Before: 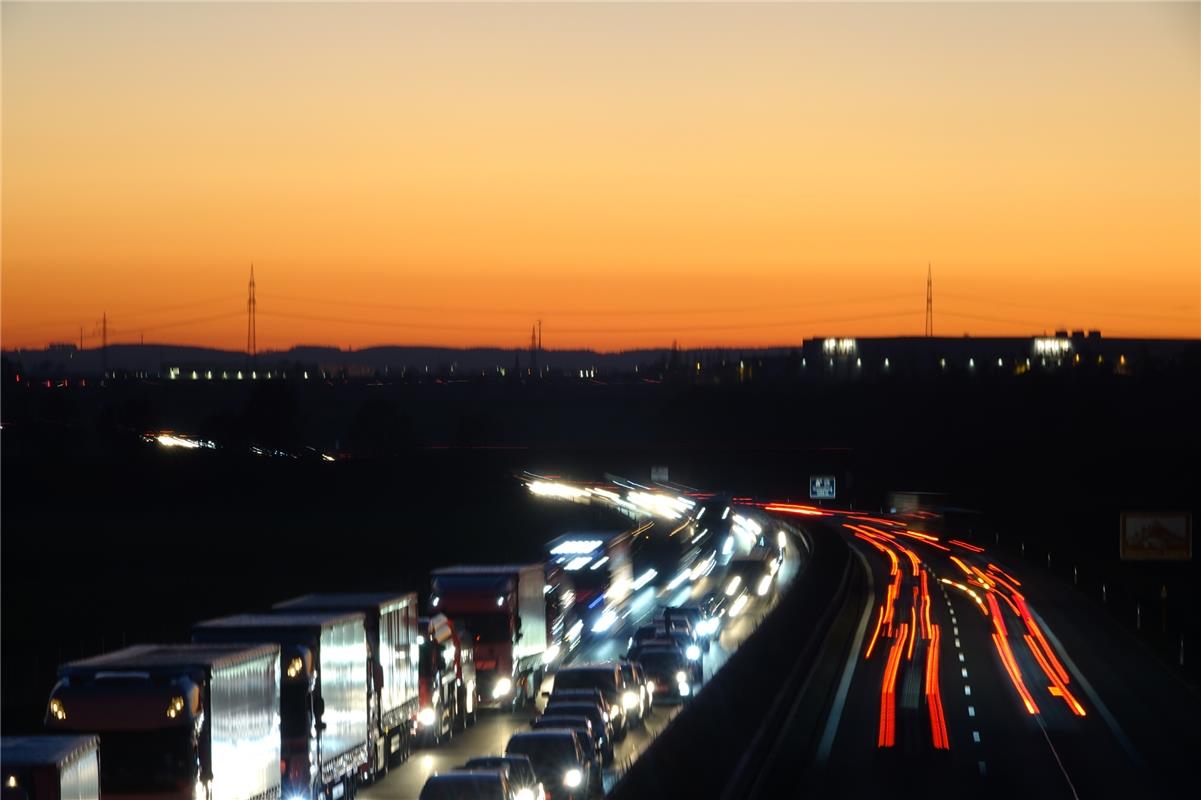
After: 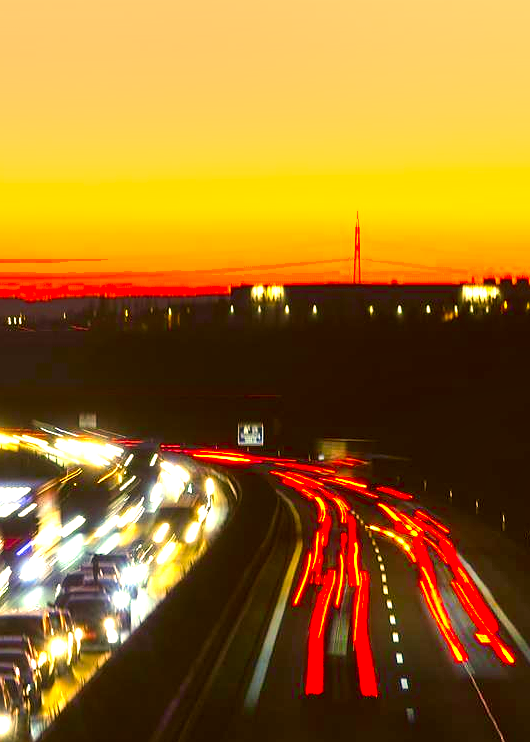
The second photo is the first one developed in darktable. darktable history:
color correction: highlights a* 10.44, highlights b* 30.04, shadows a* 2.73, shadows b* 17.51, saturation 1.72
crop: left 47.628%, top 6.643%, right 7.874%
sharpen: radius 1
shadows and highlights: soften with gaussian
white balance: red 0.983, blue 1.036
exposure: black level correction 0, exposure 1.55 EV, compensate exposure bias true, compensate highlight preservation false
